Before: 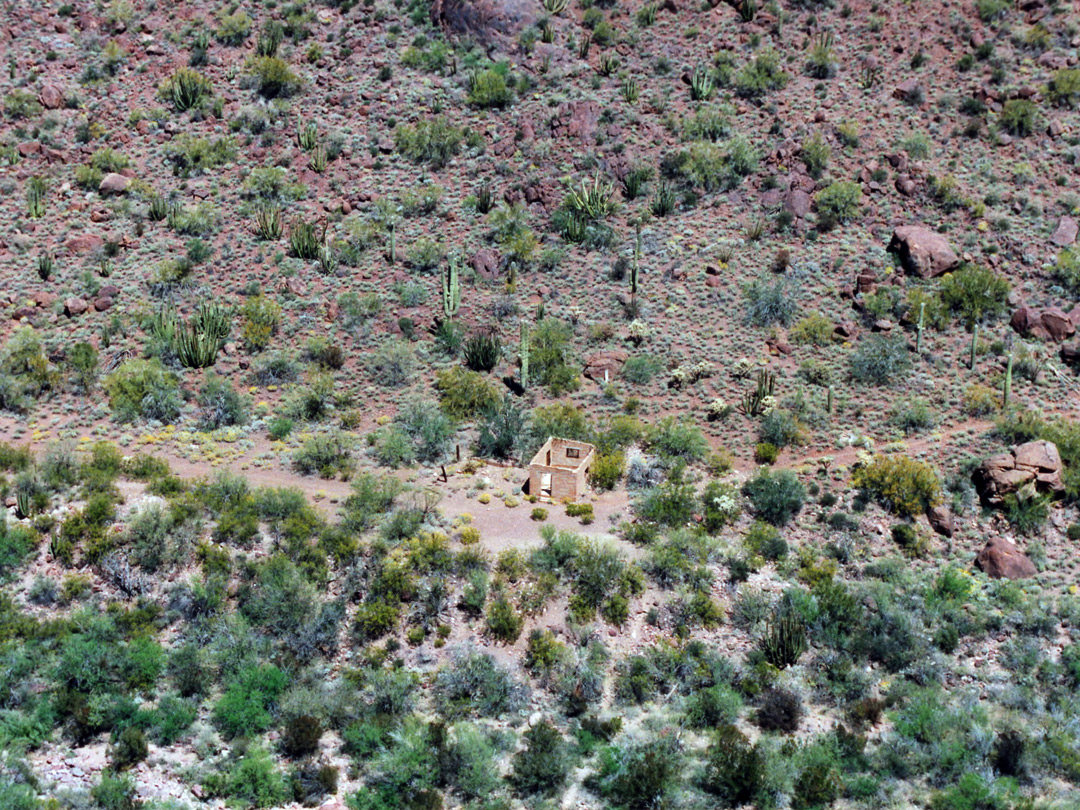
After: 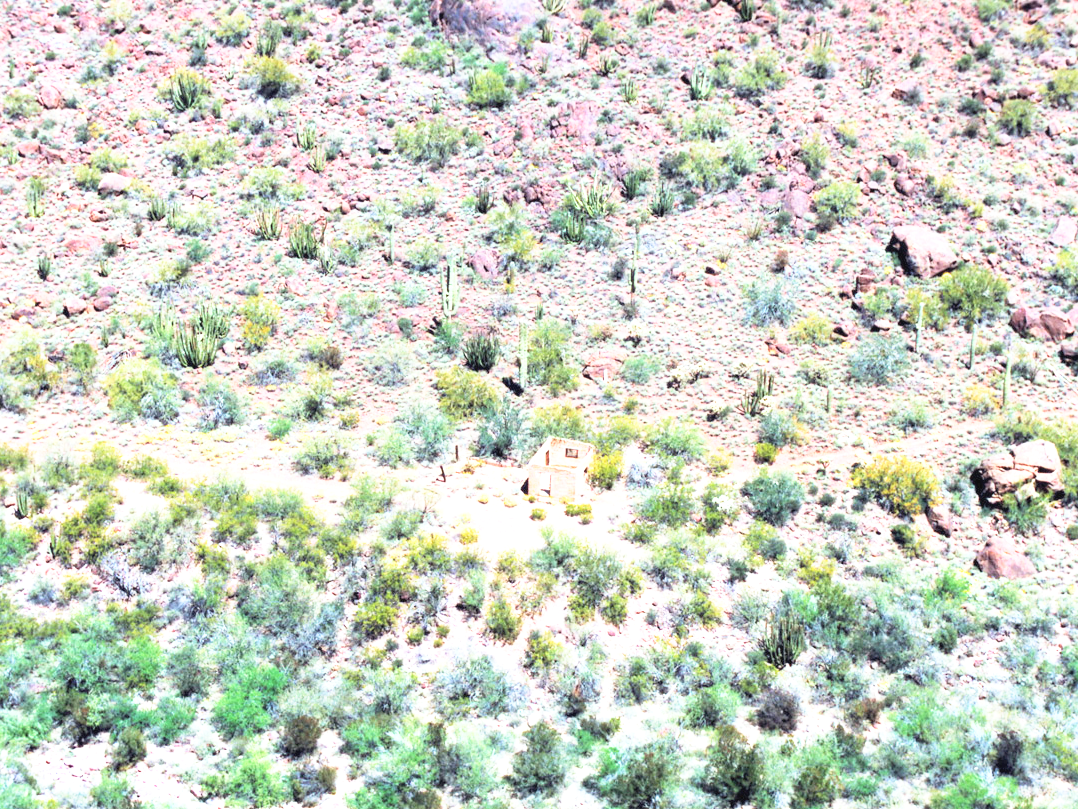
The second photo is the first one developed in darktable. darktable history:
contrast brightness saturation: brightness 0.28
crop and rotate: left 0.126%
base curve: curves: ch0 [(0, 0) (0.579, 0.807) (1, 1)], preserve colors none
exposure: black level correction 0, exposure 1.2 EV, compensate highlight preservation false
